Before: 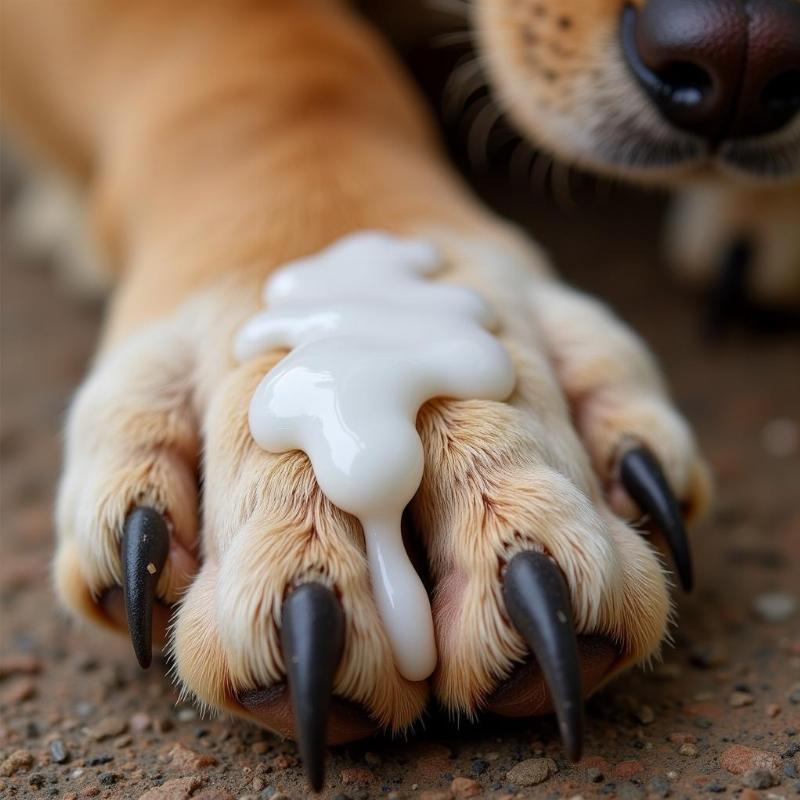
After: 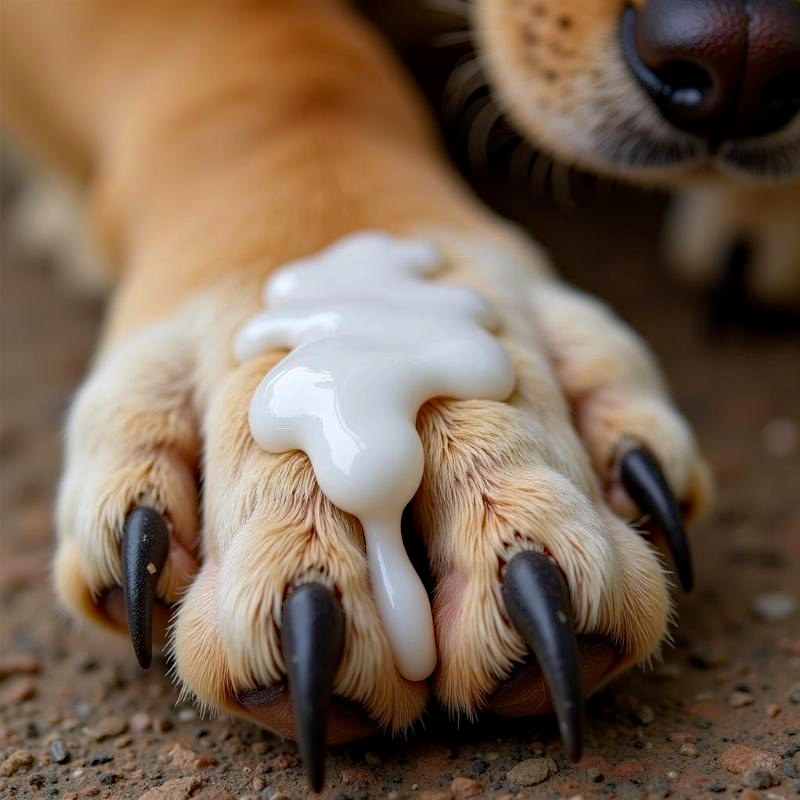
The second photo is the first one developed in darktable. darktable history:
exposure: black level correction 0.001, compensate highlight preservation false
haze removal: compatibility mode true
